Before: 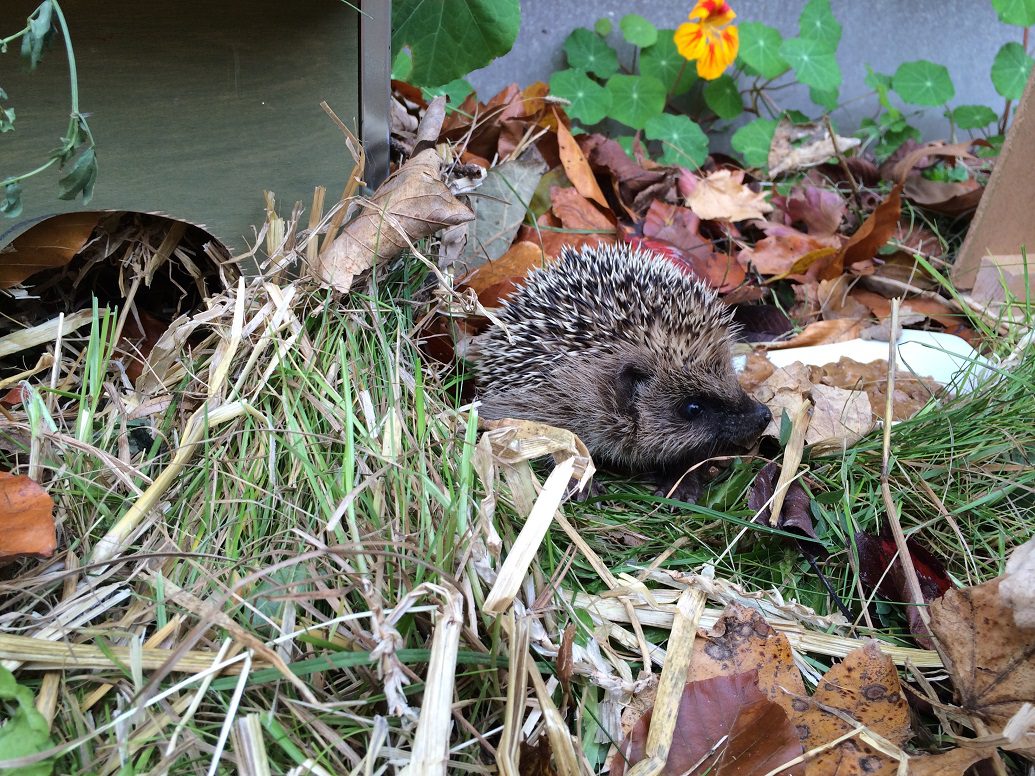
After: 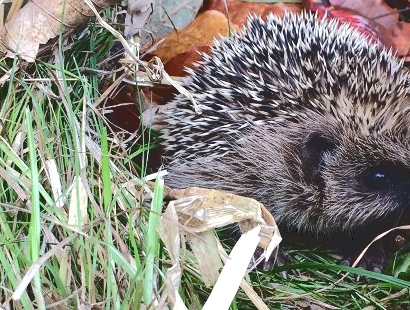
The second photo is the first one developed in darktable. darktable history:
tone curve: curves: ch0 [(0, 0) (0.003, 0.15) (0.011, 0.151) (0.025, 0.15) (0.044, 0.15) (0.069, 0.151) (0.1, 0.153) (0.136, 0.16) (0.177, 0.183) (0.224, 0.21) (0.277, 0.253) (0.335, 0.309) (0.399, 0.389) (0.468, 0.479) (0.543, 0.58) (0.623, 0.677) (0.709, 0.747) (0.801, 0.808) (0.898, 0.87) (1, 1)], color space Lab, independent channels, preserve colors none
exposure: exposure 0.242 EV, compensate highlight preservation false
crop: left 30.419%, top 29.895%, right 29.872%, bottom 30.089%
